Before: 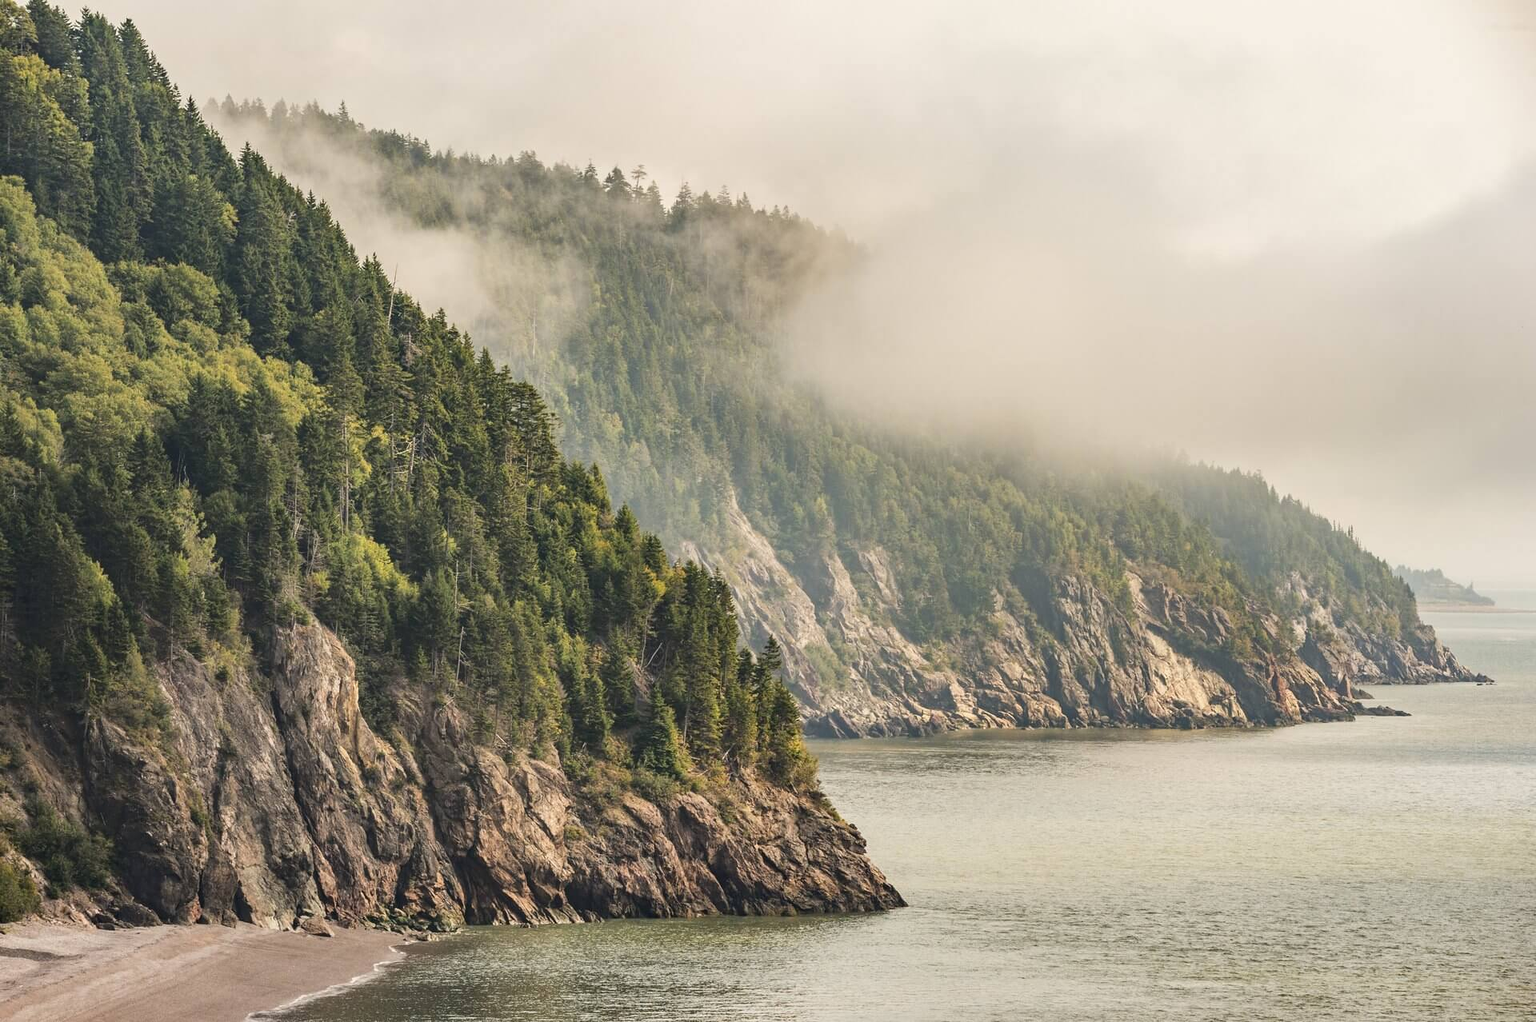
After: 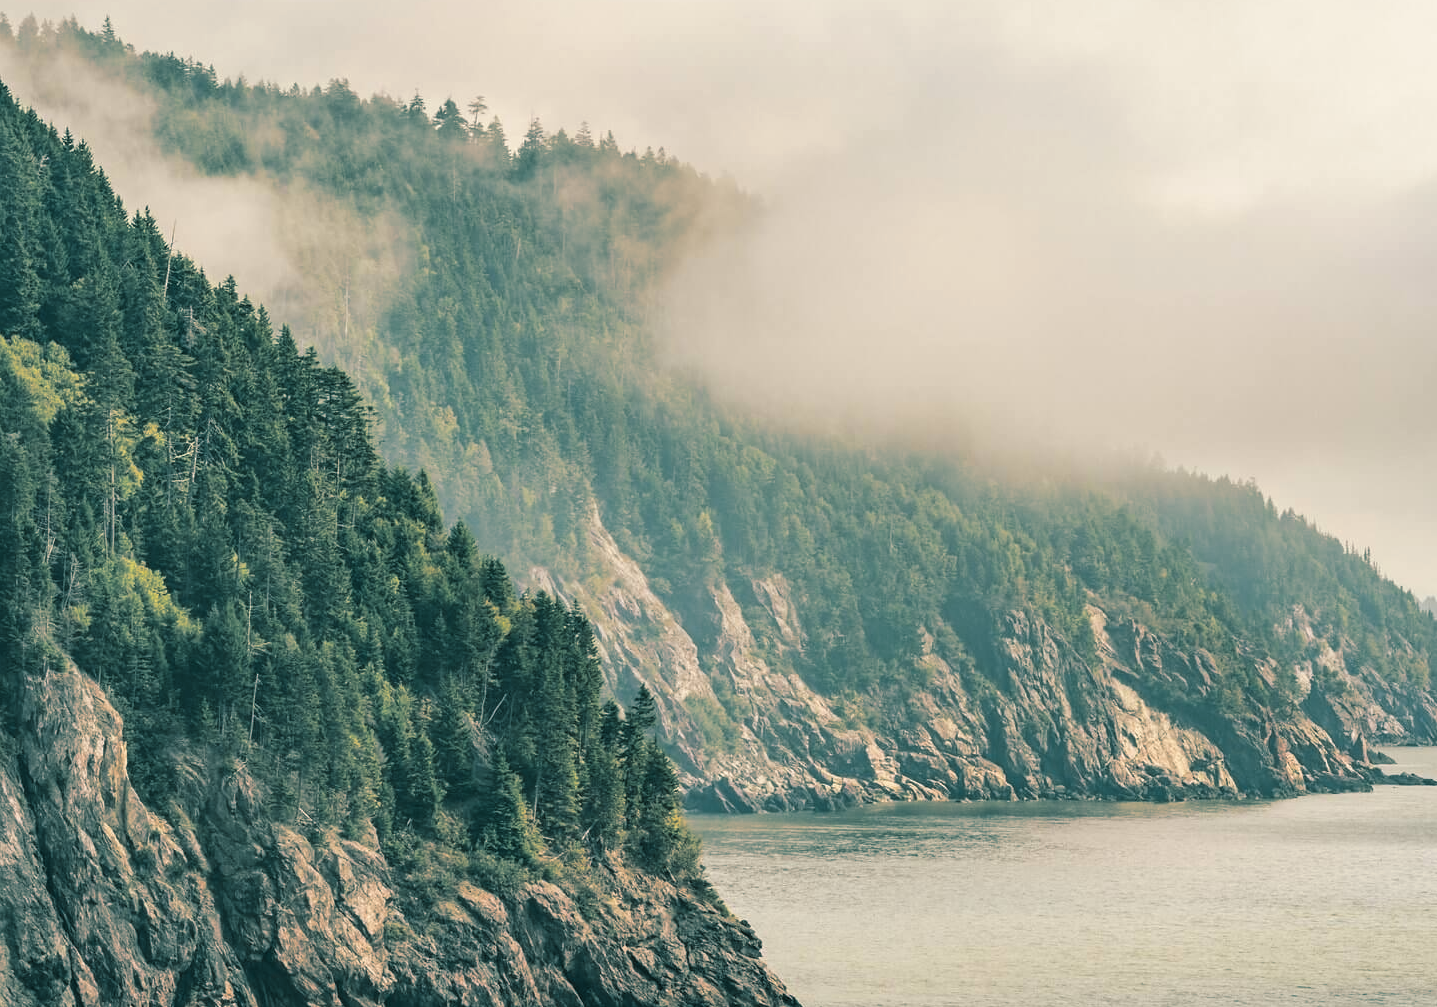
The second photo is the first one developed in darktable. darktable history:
crop: left 16.768%, top 8.653%, right 8.362%, bottom 12.485%
split-toning: shadows › hue 186.43°, highlights › hue 49.29°, compress 30.29%
white balance: emerald 1
